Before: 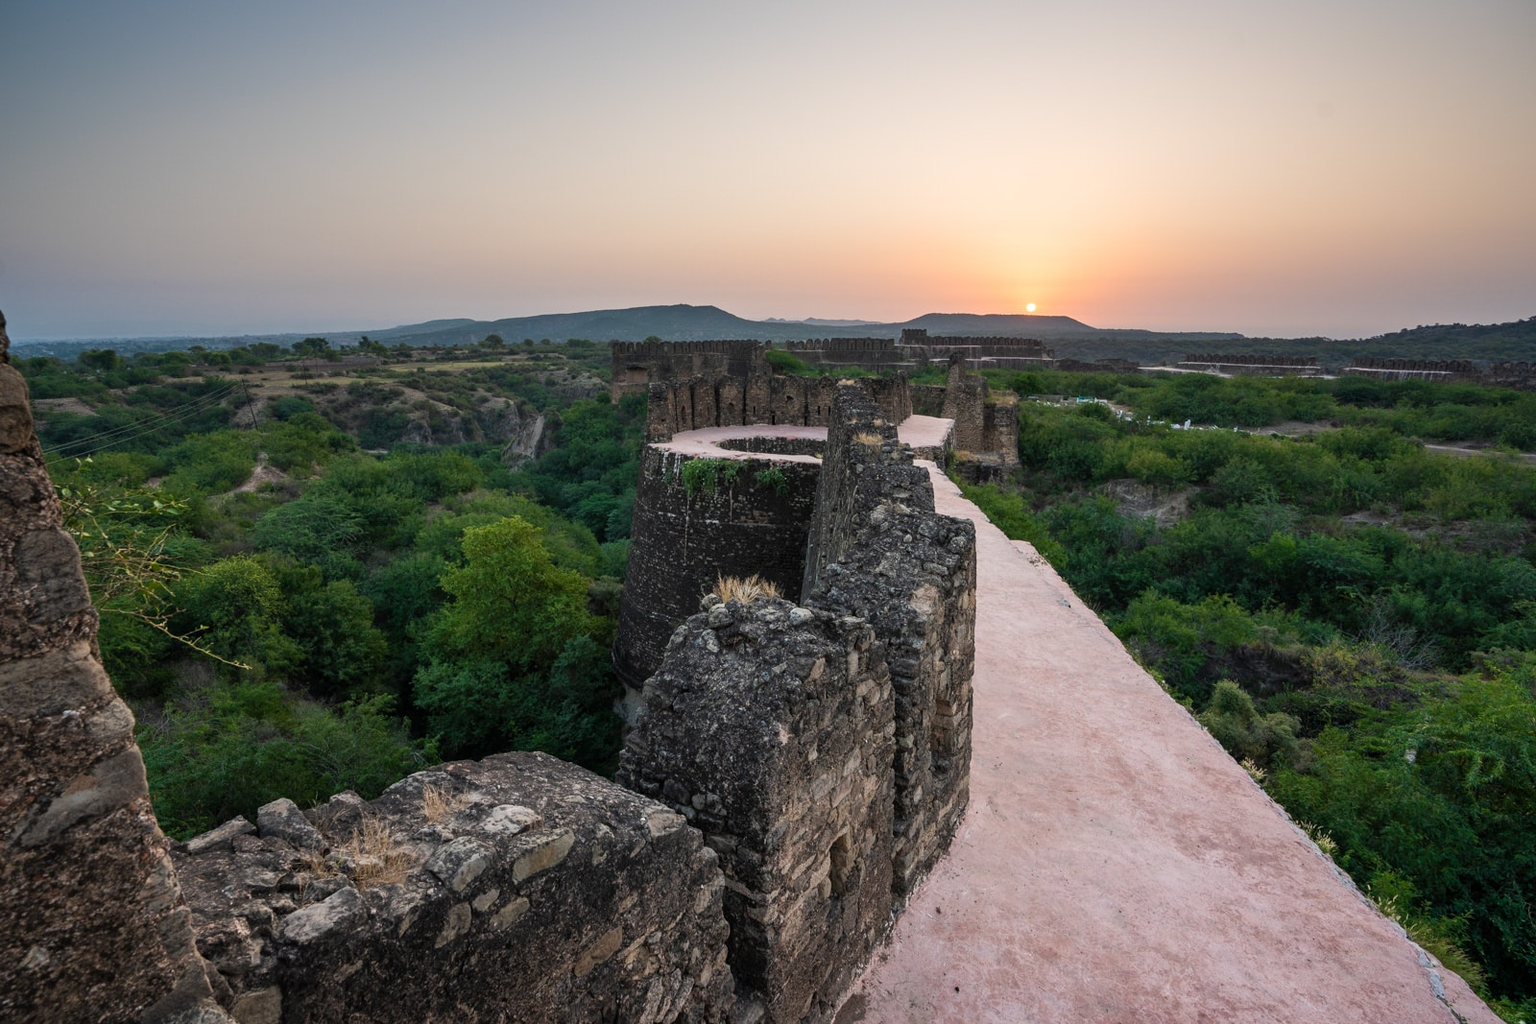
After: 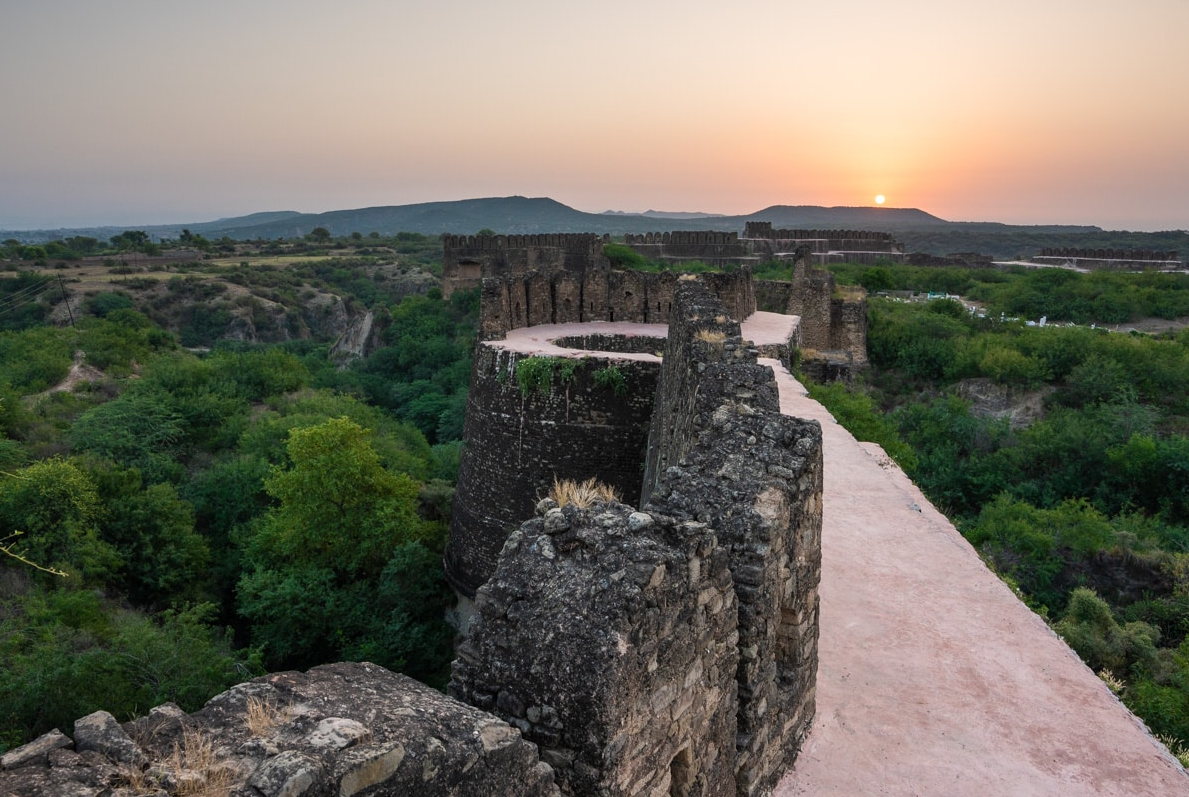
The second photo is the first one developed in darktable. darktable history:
crop and rotate: left 12.185%, top 11.391%, right 13.494%, bottom 13.891%
